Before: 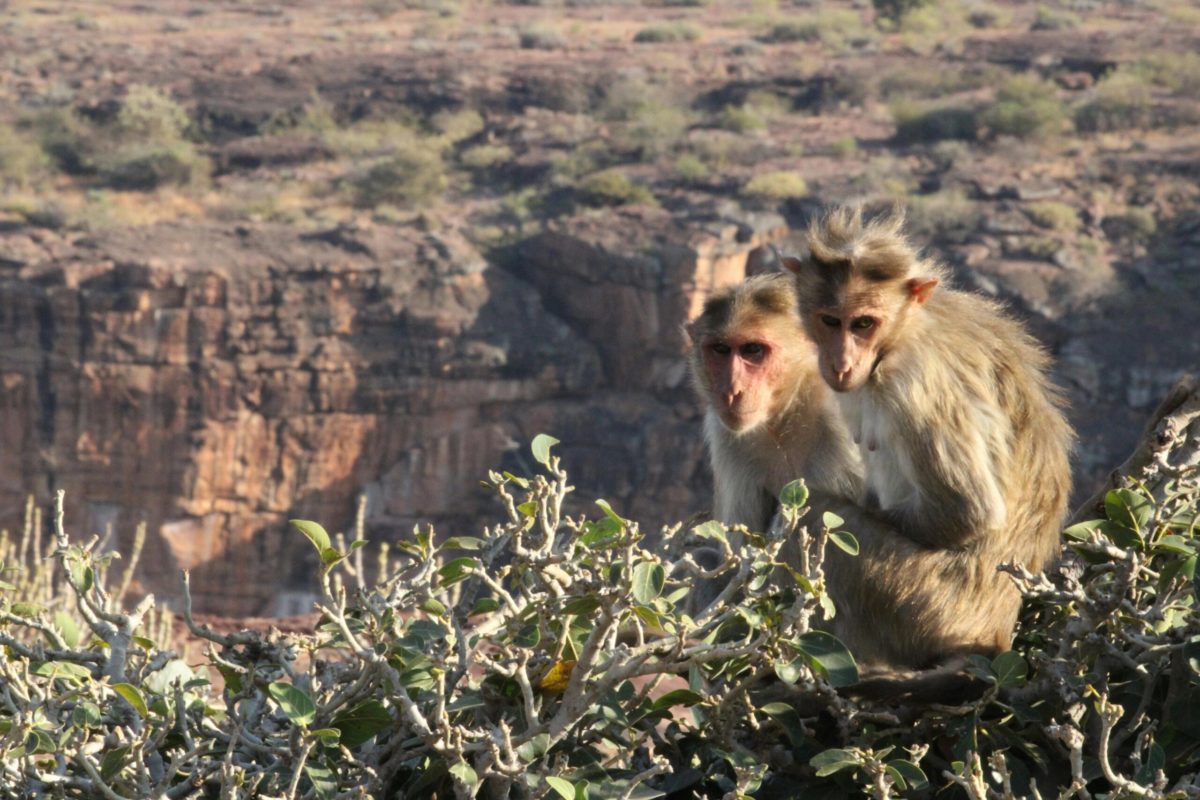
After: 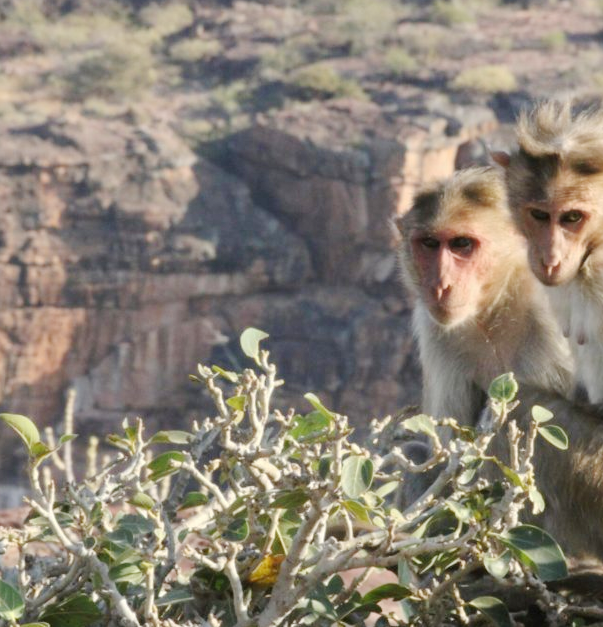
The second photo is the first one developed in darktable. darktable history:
crop and rotate: angle 0.014°, left 24.245%, top 13.258%, right 25.437%, bottom 8.285%
base curve: curves: ch0 [(0, 0) (0.158, 0.273) (0.879, 0.895) (1, 1)], preserve colors none
